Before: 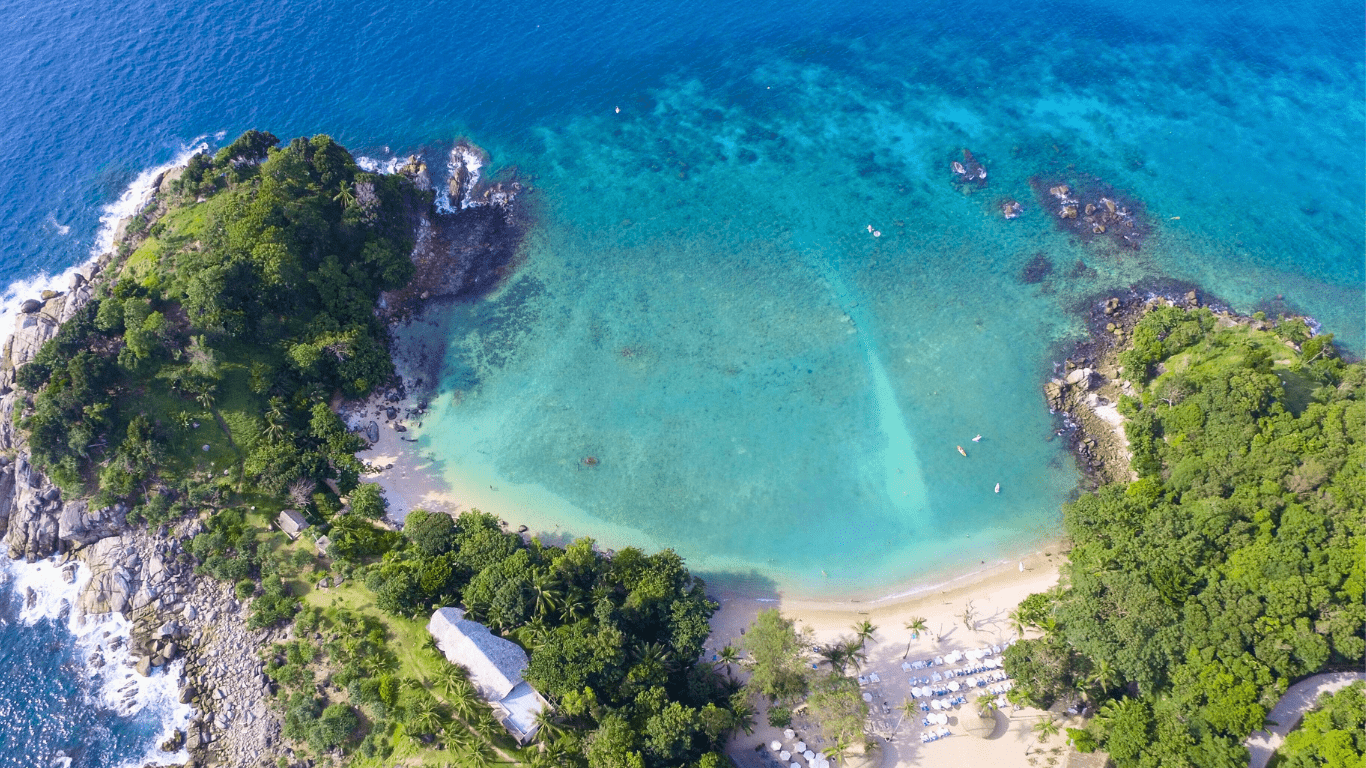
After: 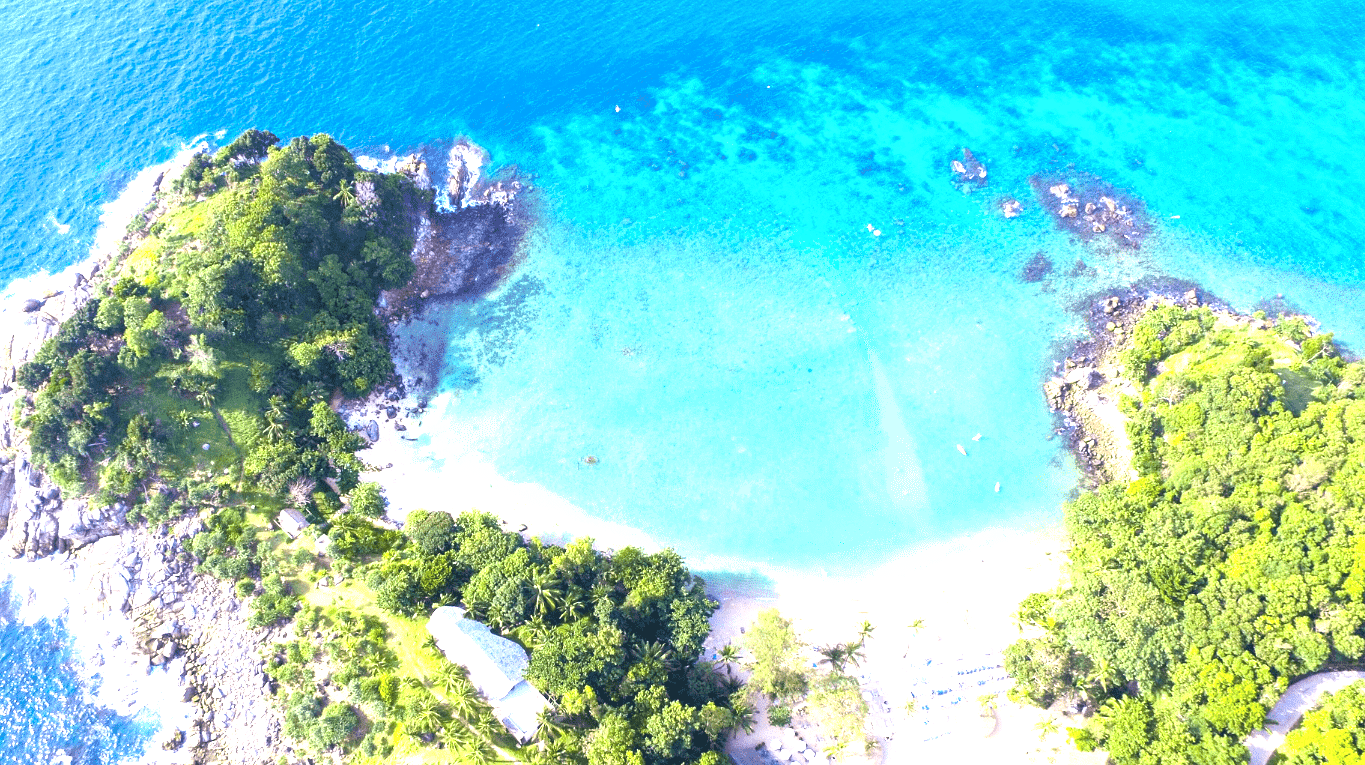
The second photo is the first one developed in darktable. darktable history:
crop: top 0.159%, bottom 0.139%
exposure: black level correction 0.001, exposure 1.722 EV, compensate highlight preservation false
